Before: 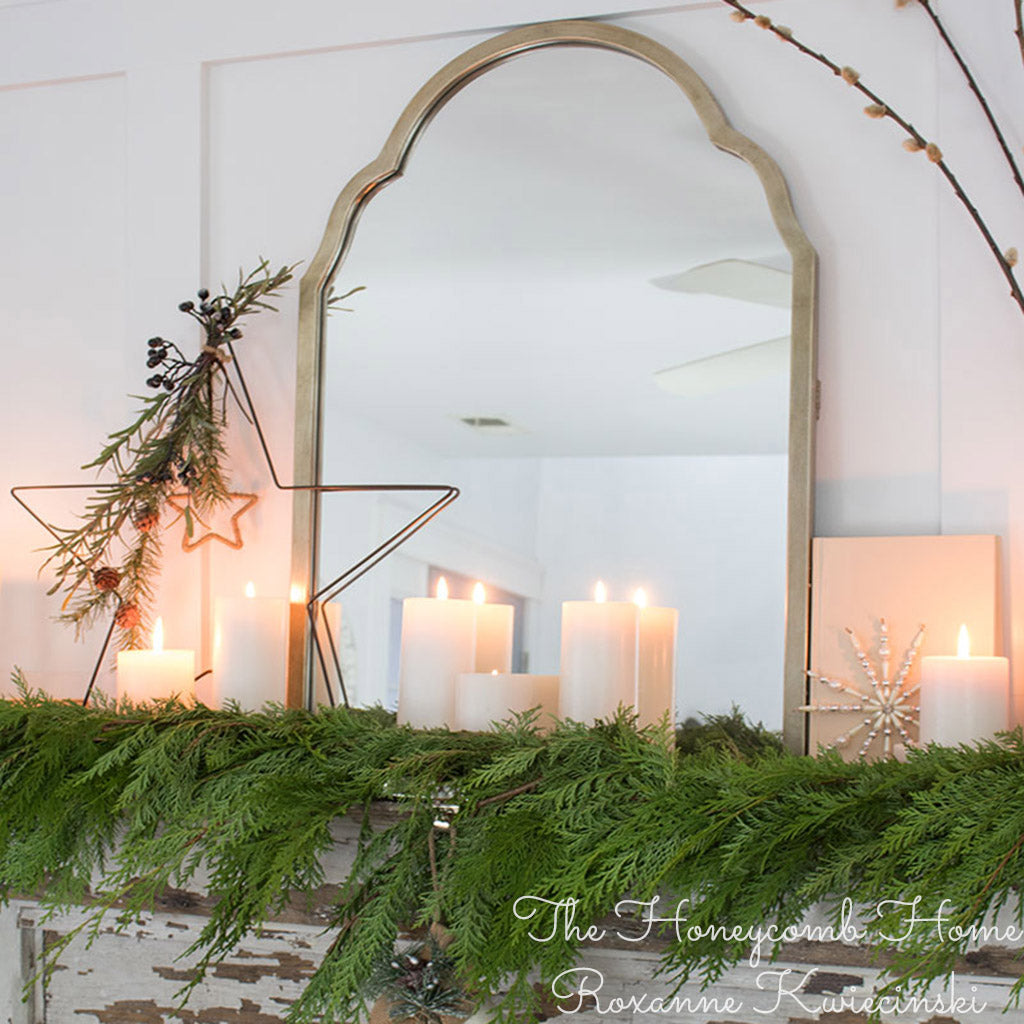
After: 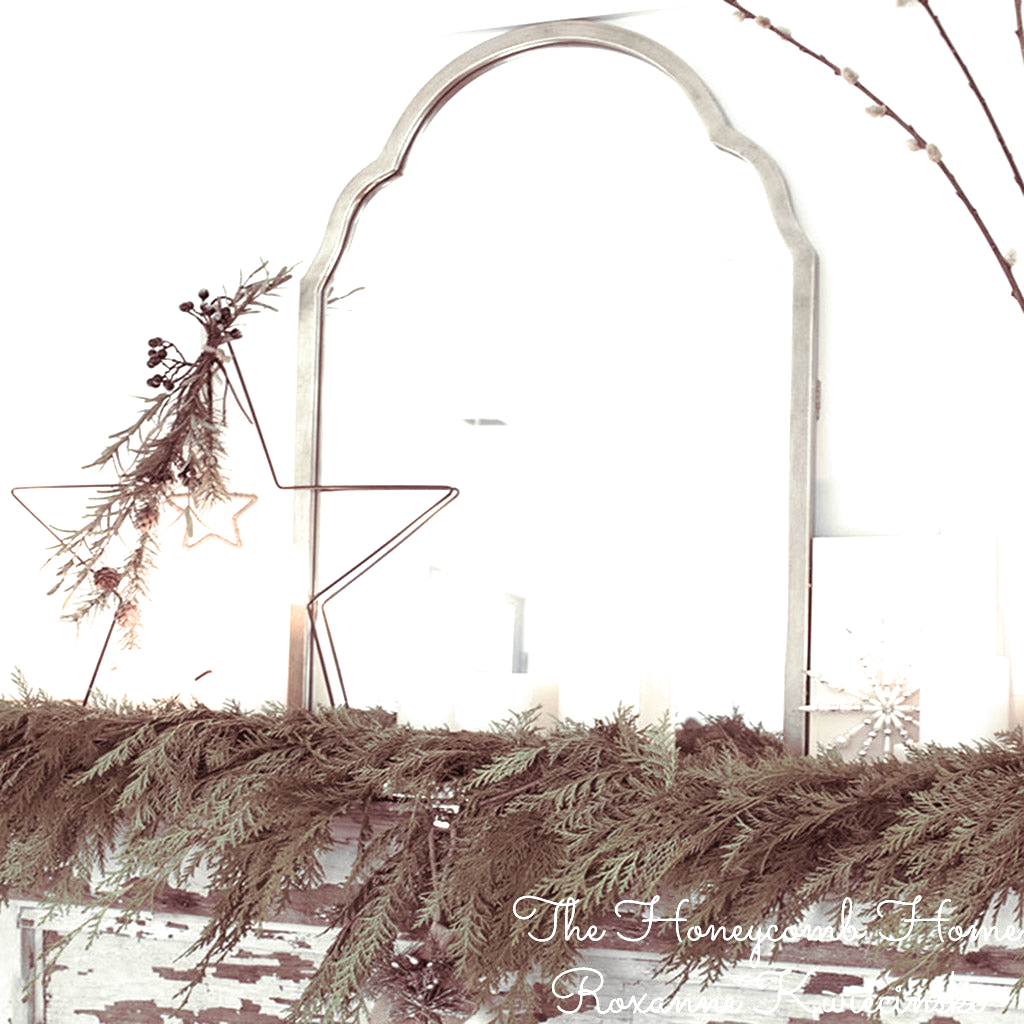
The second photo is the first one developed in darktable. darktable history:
split-toning: on, module defaults
color correction: saturation 0.3
exposure: black level correction 0, exposure 1.125 EV, compensate exposure bias true, compensate highlight preservation false
